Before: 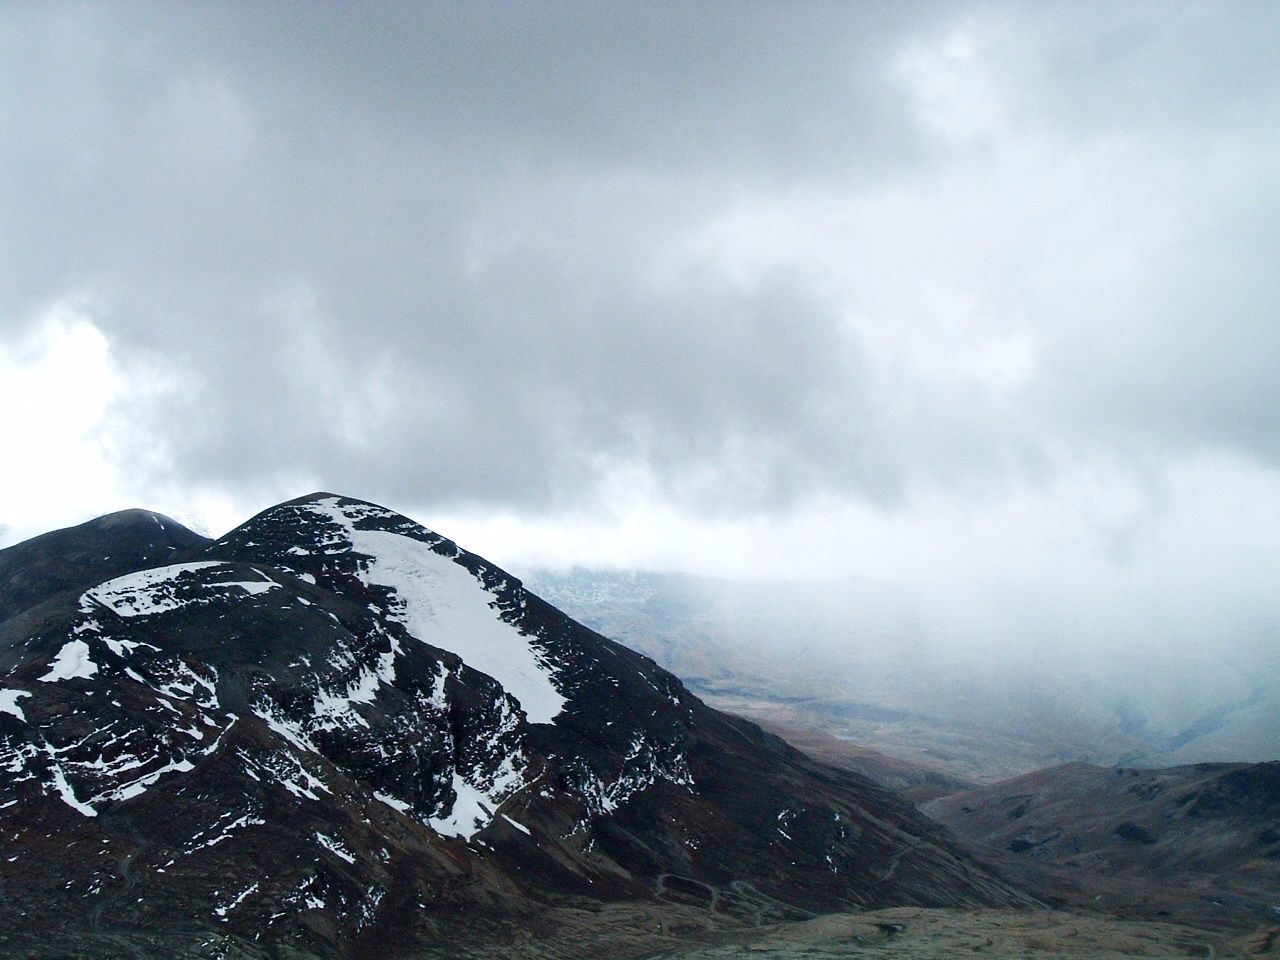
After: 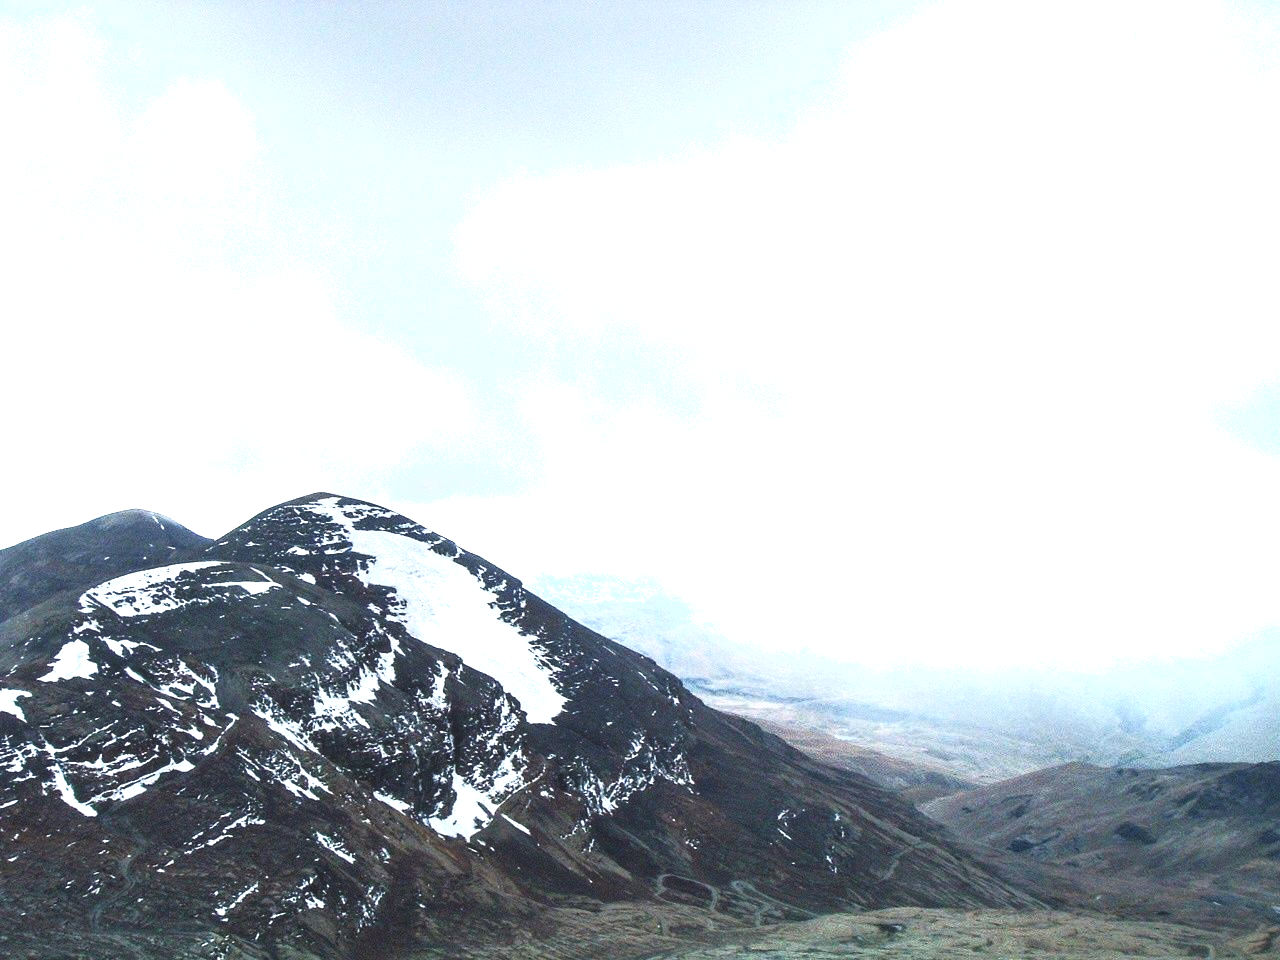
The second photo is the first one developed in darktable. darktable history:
exposure: black level correction -0.005, exposure 1.007 EV, compensate exposure bias true
shadows and highlights: shadows -1.73, highlights 41.46
local contrast: on, module defaults
